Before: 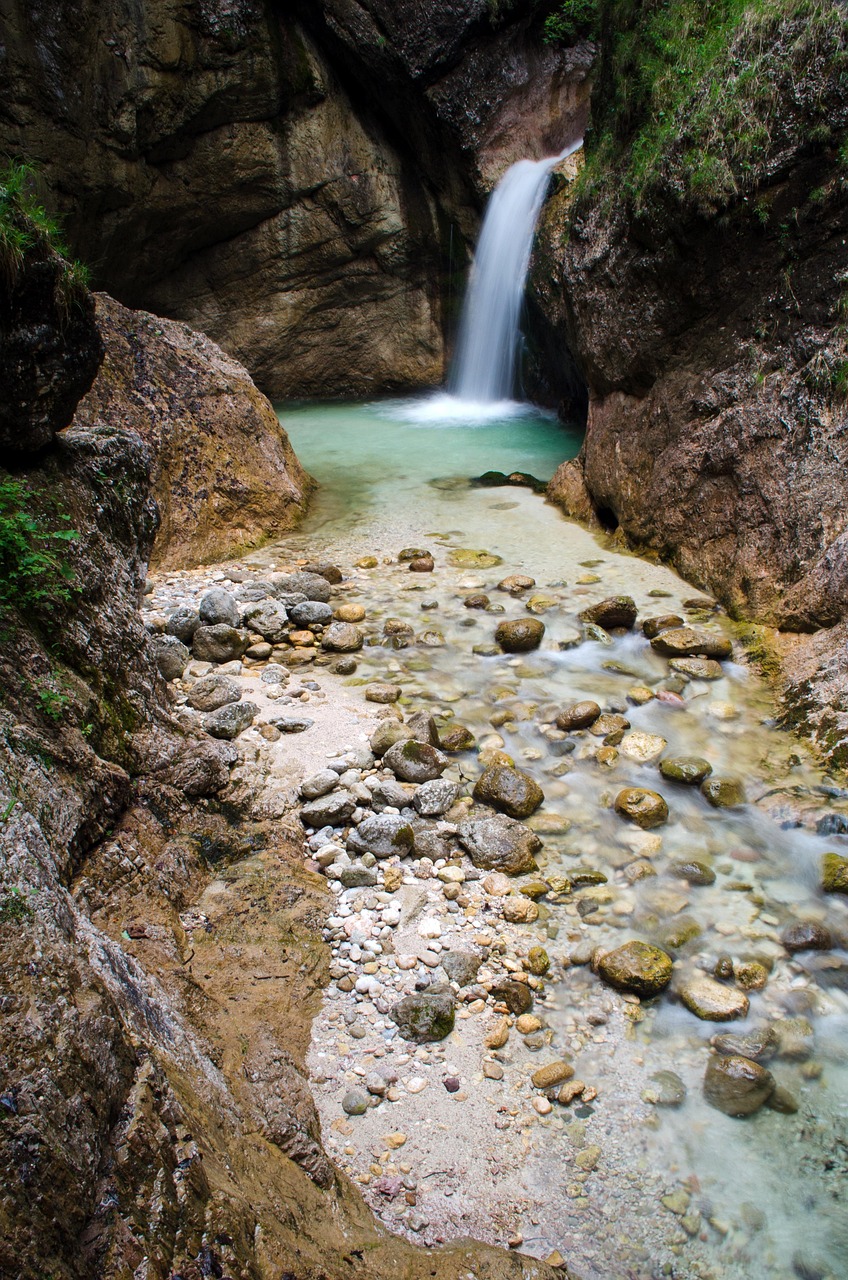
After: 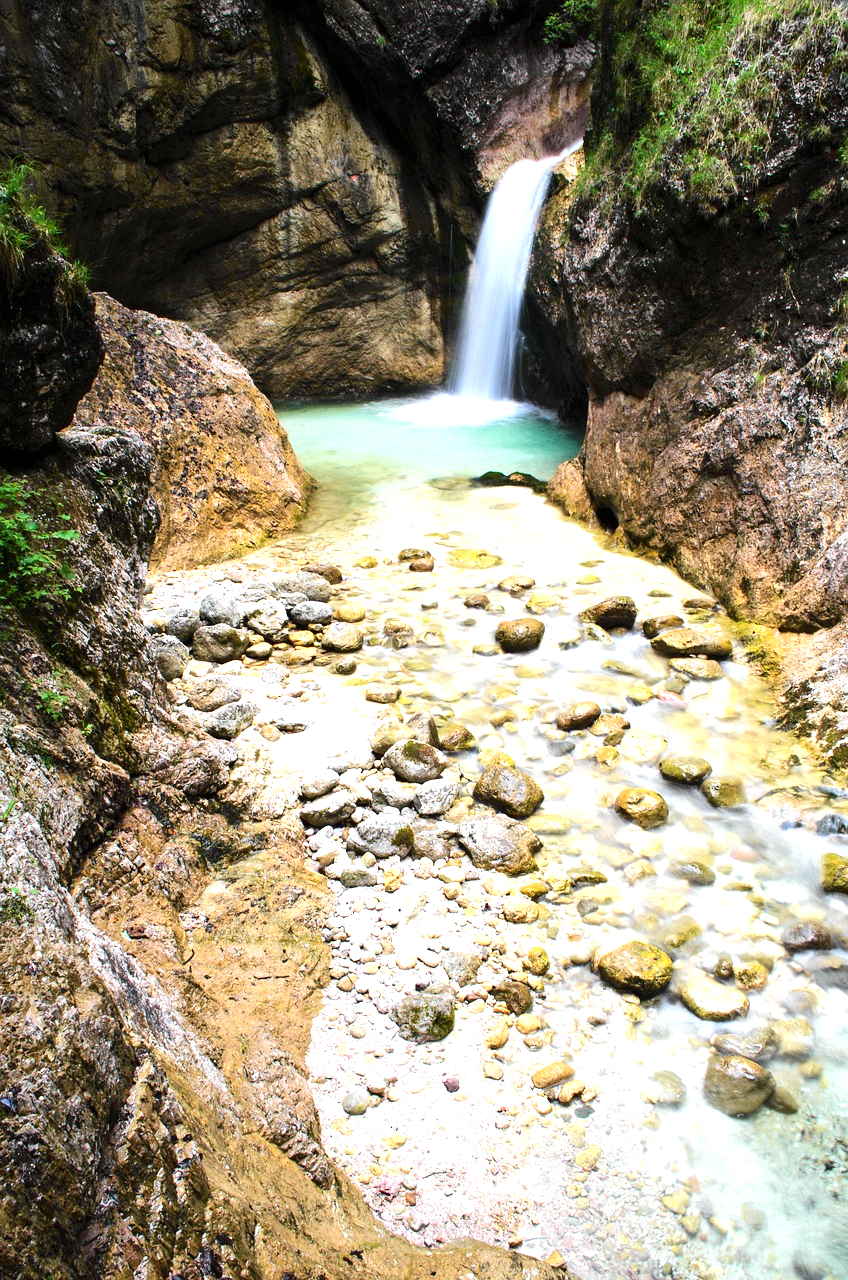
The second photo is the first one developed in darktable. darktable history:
exposure: black level correction 0, exposure 1.2 EV, compensate exposure bias true, compensate highlight preservation false
tone curve: curves: ch0 [(0, 0) (0.037, 0.025) (0.131, 0.093) (0.275, 0.256) (0.476, 0.517) (0.607, 0.667) (0.691, 0.745) (0.789, 0.836) (0.911, 0.925) (0.997, 0.995)]; ch1 [(0, 0) (0.301, 0.3) (0.444, 0.45) (0.493, 0.495) (0.507, 0.503) (0.534, 0.533) (0.582, 0.58) (0.658, 0.693) (0.746, 0.77) (1, 1)]; ch2 [(0, 0) (0.246, 0.233) (0.36, 0.352) (0.415, 0.418) (0.476, 0.492) (0.502, 0.504) (0.525, 0.518) (0.539, 0.544) (0.586, 0.602) (0.634, 0.651) (0.706, 0.727) (0.853, 0.852) (1, 0.951)], color space Lab, independent channels, preserve colors none
